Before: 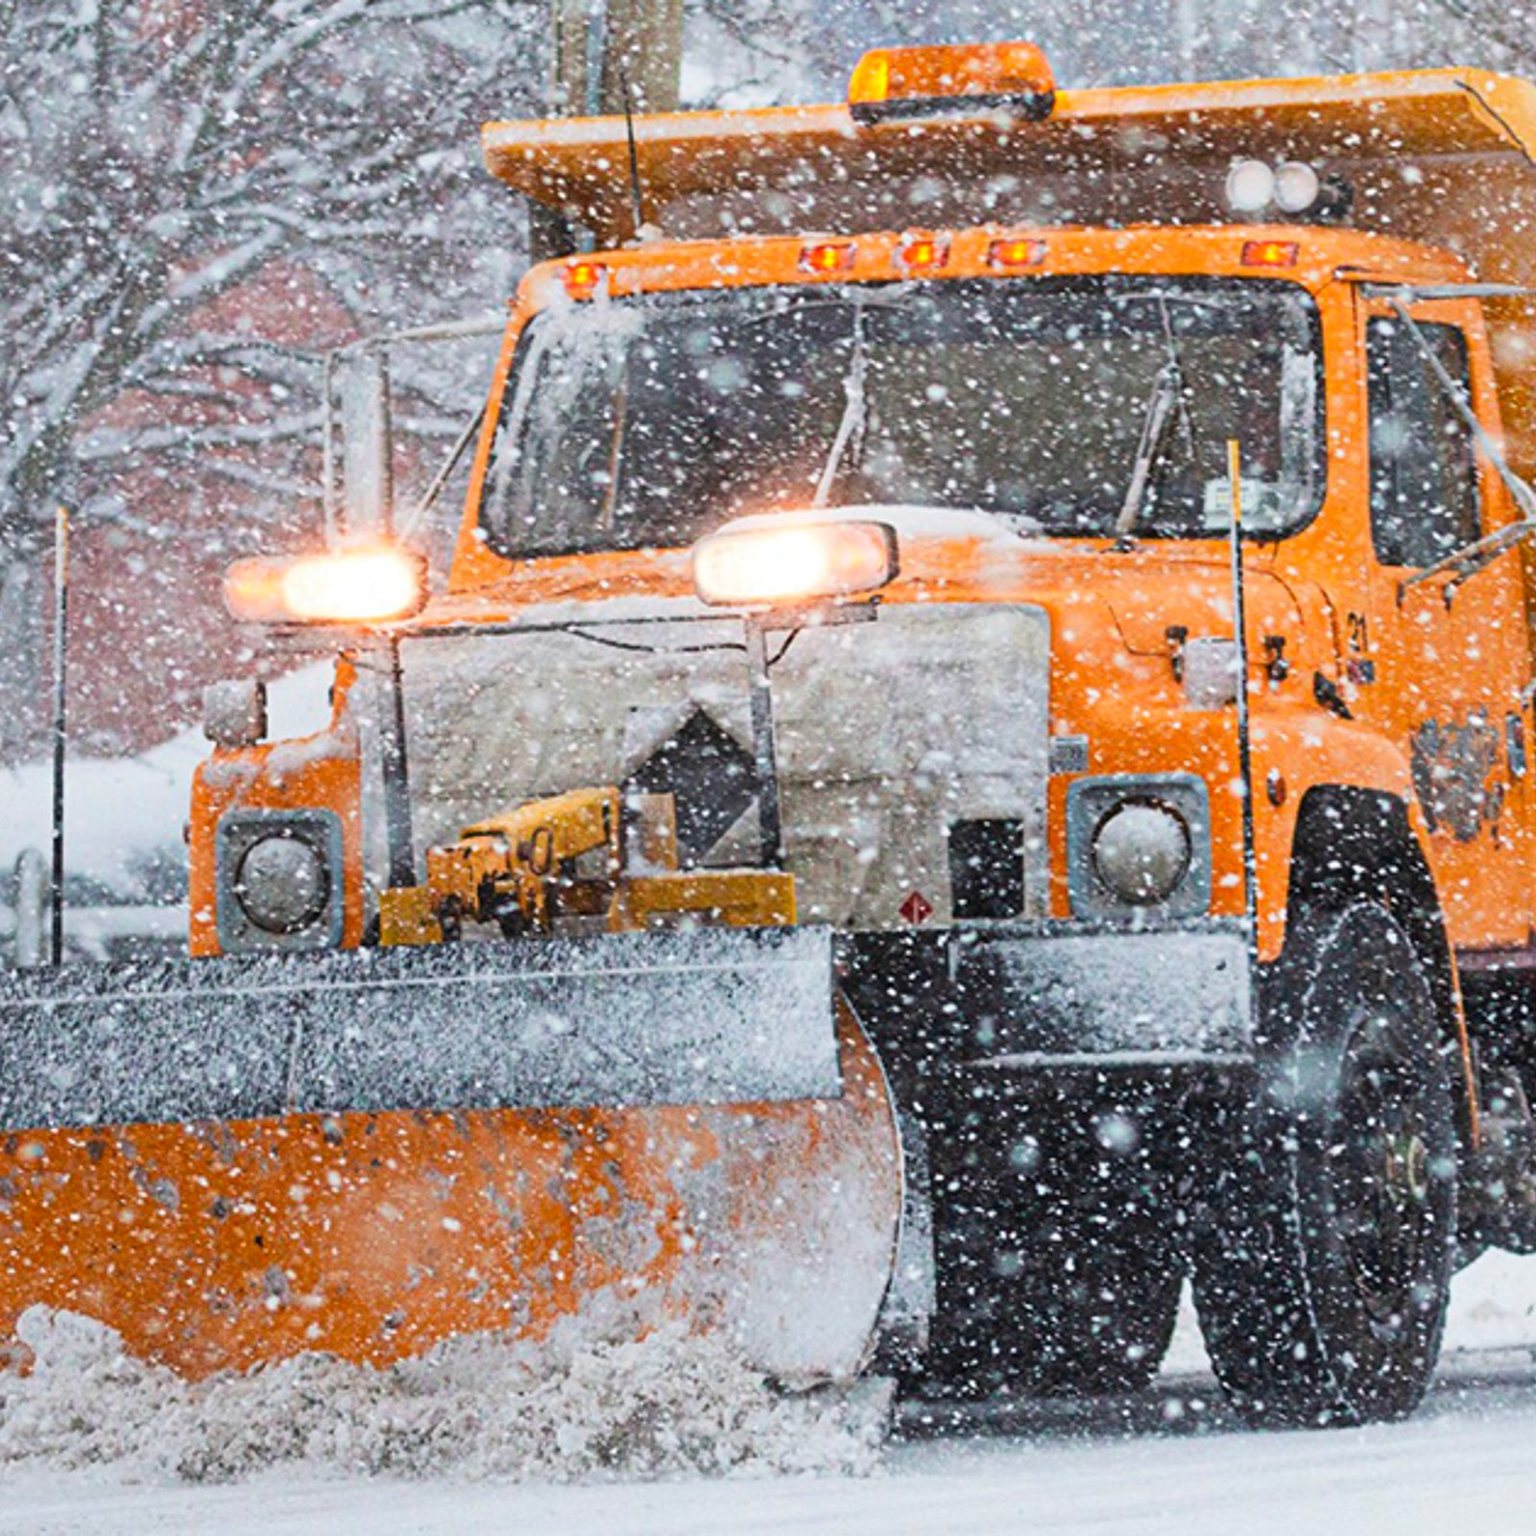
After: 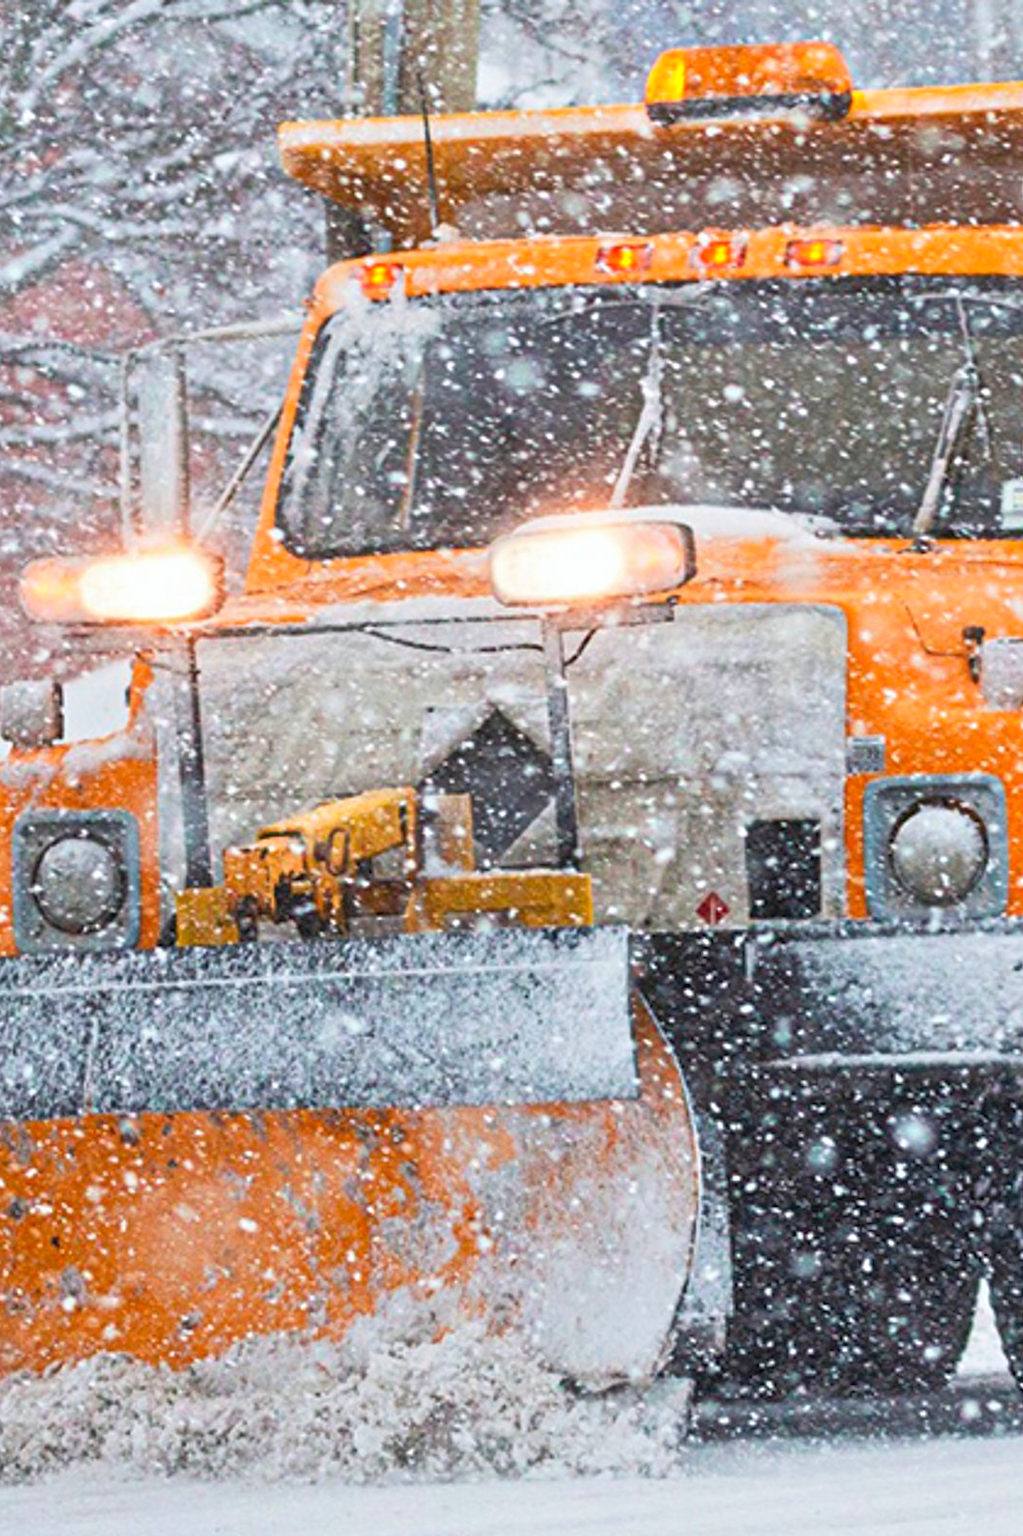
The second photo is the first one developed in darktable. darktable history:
color correction: highlights a* -0.328, highlights b* -0.128
crop and rotate: left 13.371%, right 20.005%
tone equalizer: -8 EV 0.972 EV, -7 EV 0.969 EV, -6 EV 1.03 EV, -5 EV 0.997 EV, -4 EV 1.04 EV, -3 EV 0.747 EV, -2 EV 0.503 EV, -1 EV 0.256 EV
